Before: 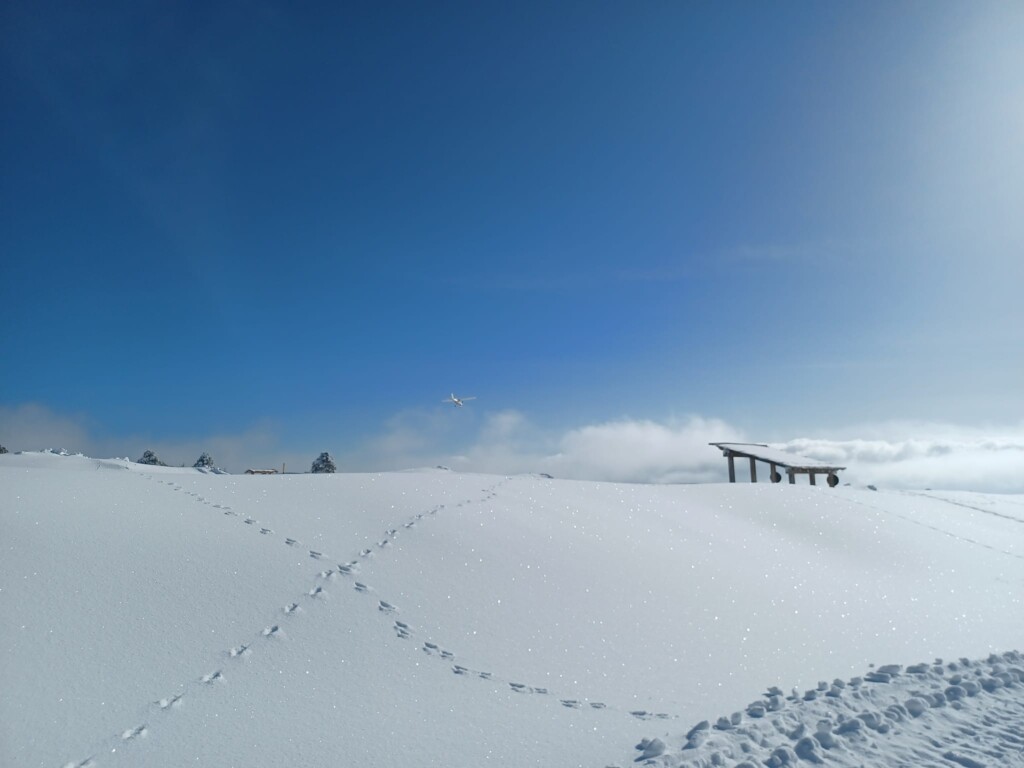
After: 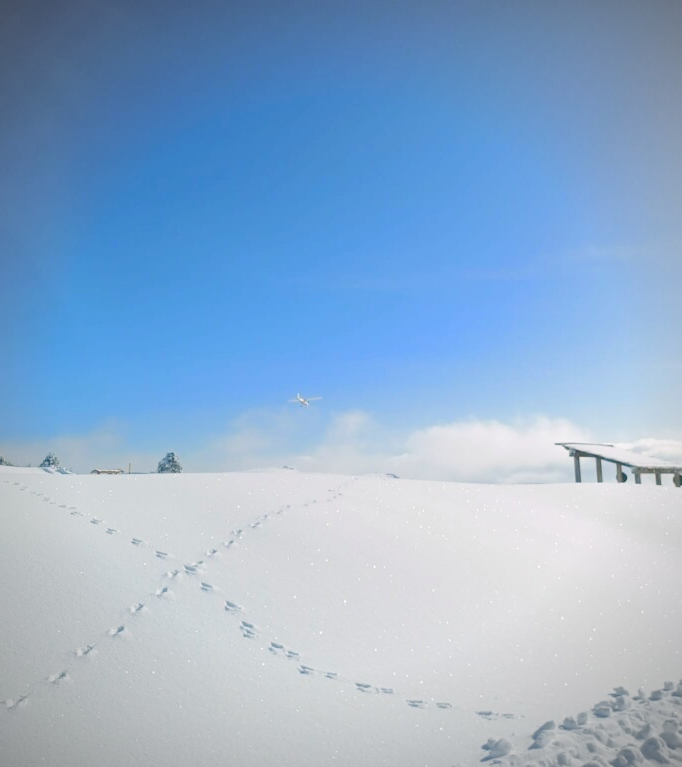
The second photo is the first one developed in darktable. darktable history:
levels: levels [0.072, 0.414, 0.976]
contrast brightness saturation: contrast 0.05, brightness 0.06, saturation 0.01
color correction: highlights a* 4.02, highlights b* 4.98, shadows a* -7.55, shadows b* 4.98
crop and rotate: left 15.055%, right 18.278%
vignetting: fall-off start 74.49%, fall-off radius 65.9%, brightness -0.628, saturation -0.68
